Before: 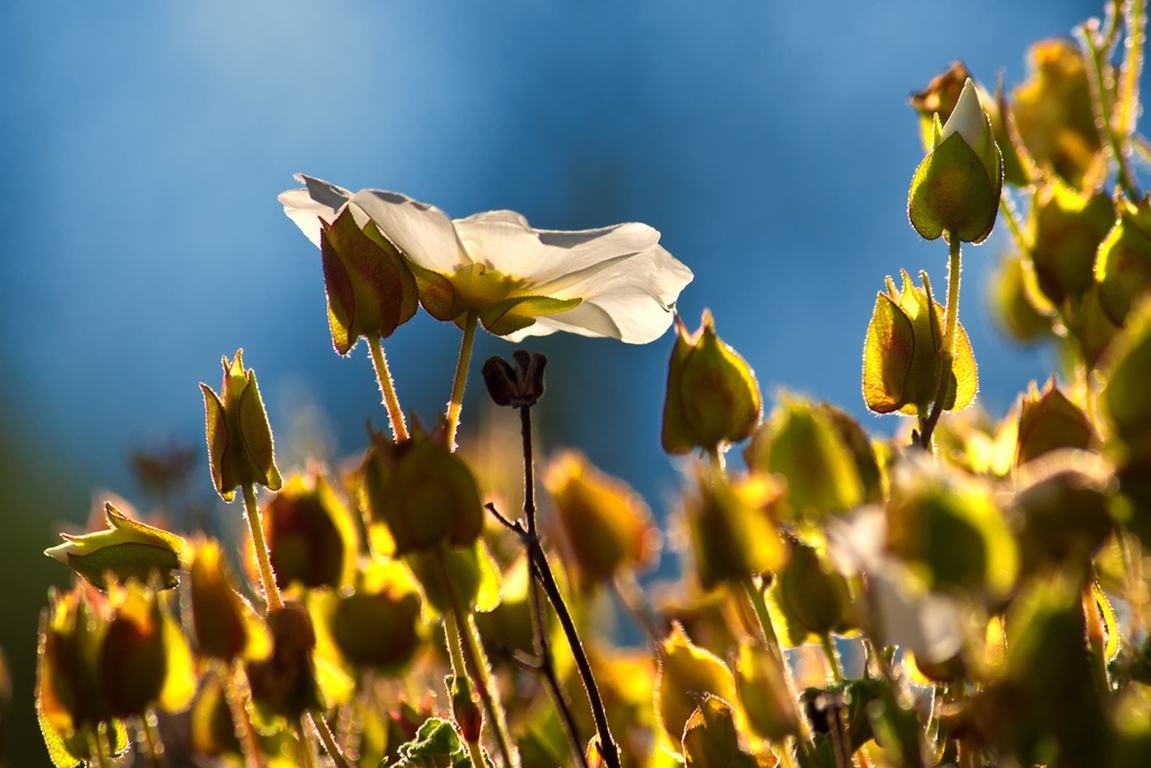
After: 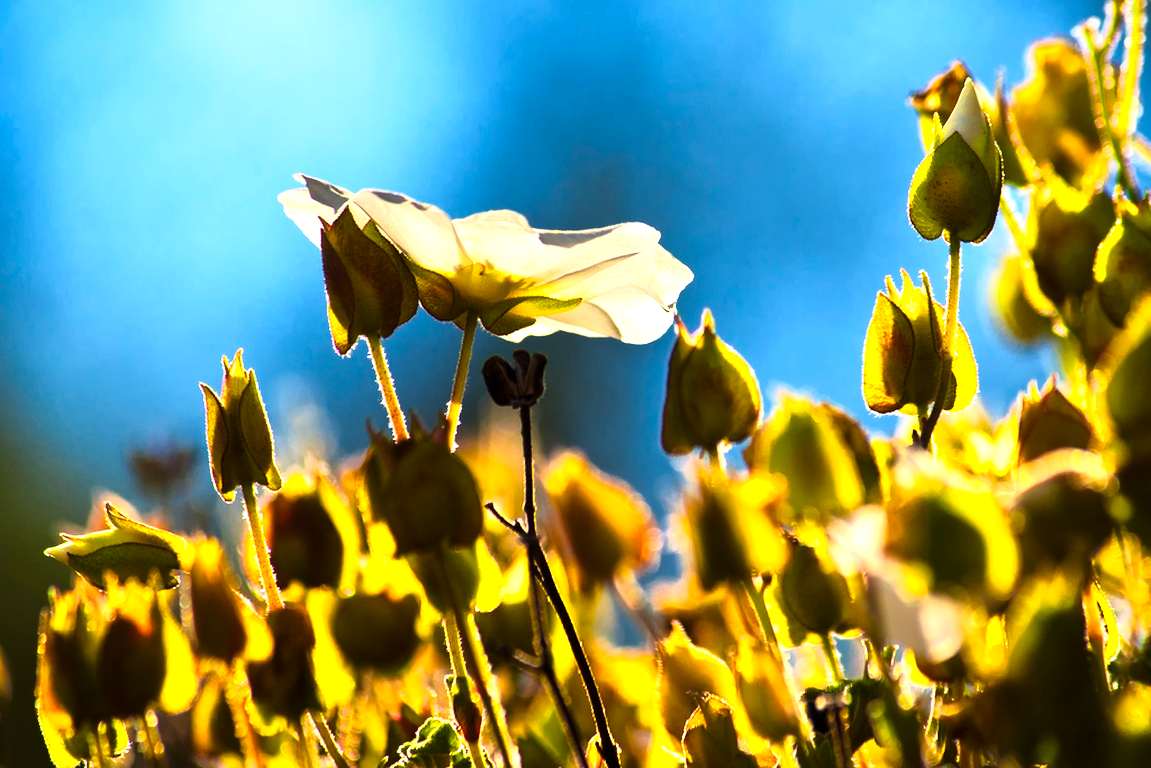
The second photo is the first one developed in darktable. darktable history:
tone curve: curves: ch0 [(0, 0) (0.042, 0.01) (0.223, 0.123) (0.59, 0.574) (0.802, 0.868) (1, 1)], color space Lab, linked channels, preserve colors none
exposure: black level correction 0, exposure 0.9 EV, compensate highlight preservation false
color balance rgb: perceptual saturation grading › global saturation 20%, global vibrance 20%
